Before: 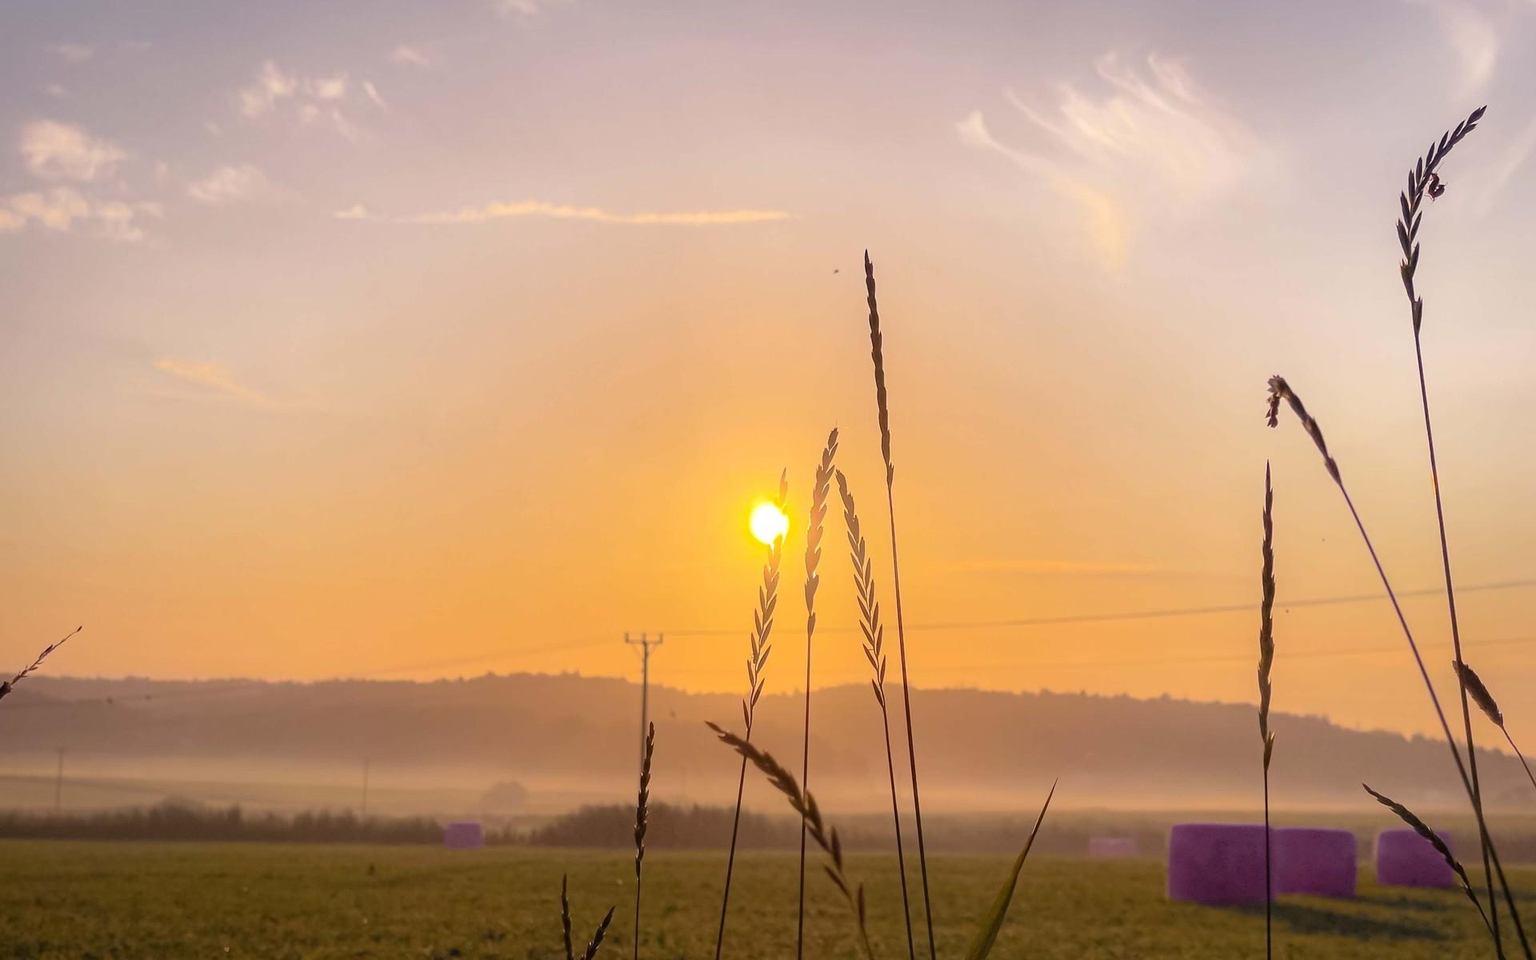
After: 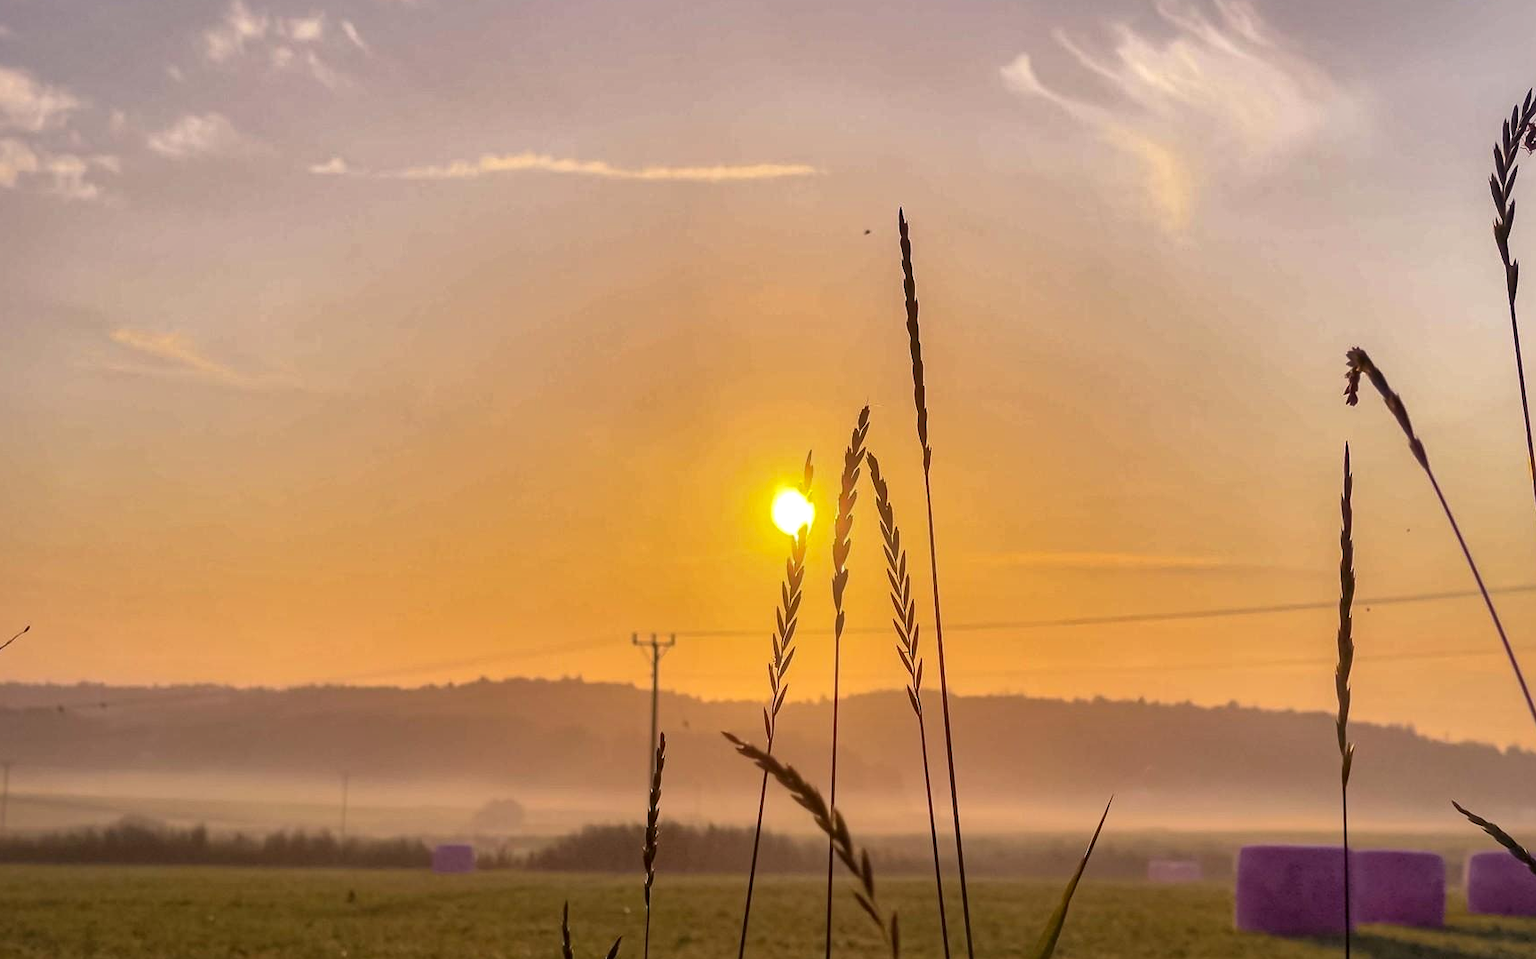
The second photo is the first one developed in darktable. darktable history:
crop: left 3.618%, top 6.502%, right 6.279%, bottom 3.278%
shadows and highlights: shadows 39.62, highlights -55.19, low approximation 0.01, soften with gaussian
local contrast: mode bilateral grid, contrast 19, coarseness 50, detail 132%, midtone range 0.2
